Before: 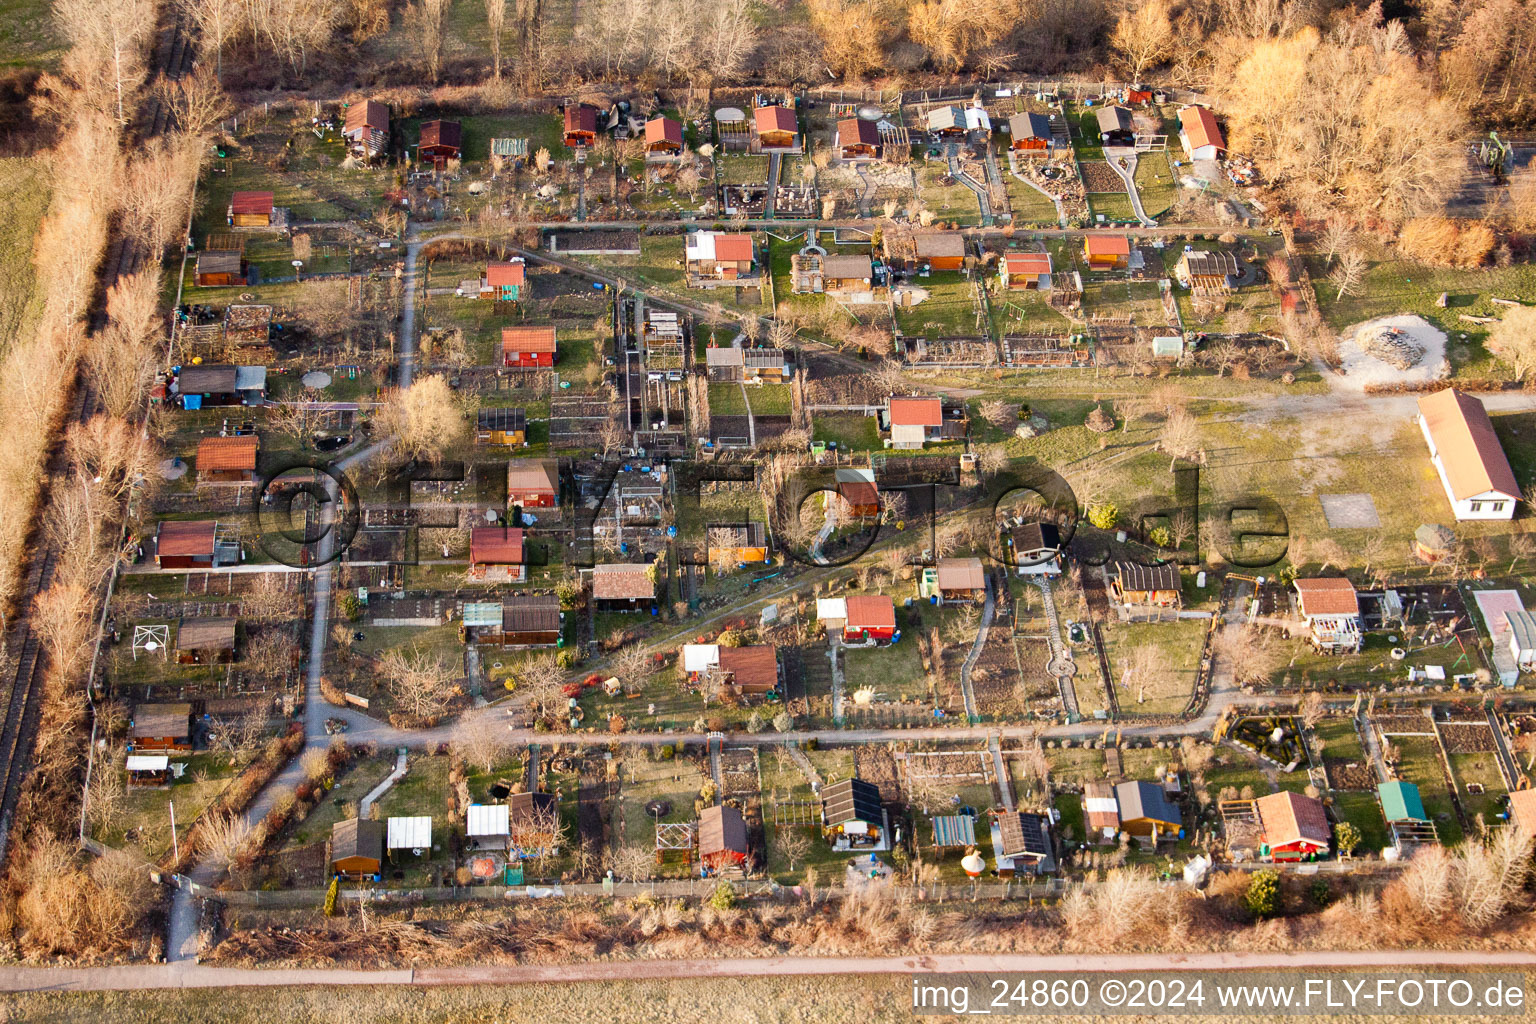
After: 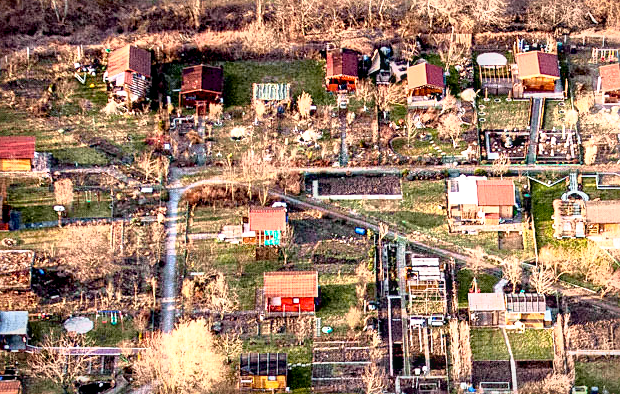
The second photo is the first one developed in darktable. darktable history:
crop: left 15.559%, top 5.43%, right 44.05%, bottom 56.078%
base curve: curves: ch0 [(0.017, 0) (0.425, 0.441) (0.844, 0.933) (1, 1)], preserve colors none
local contrast: on, module defaults
sharpen: on, module defaults
tone curve: curves: ch0 [(0, 0) (0.105, 0.068) (0.195, 0.162) (0.283, 0.283) (0.384, 0.404) (0.485, 0.531) (0.638, 0.681) (0.795, 0.879) (1, 0.977)]; ch1 [(0, 0) (0.161, 0.092) (0.35, 0.33) (0.379, 0.401) (0.456, 0.469) (0.504, 0.501) (0.512, 0.523) (0.58, 0.597) (0.635, 0.646) (1, 1)]; ch2 [(0, 0) (0.371, 0.362) (0.437, 0.437) (0.5, 0.5) (0.53, 0.523) (0.56, 0.58) (0.622, 0.606) (1, 1)], color space Lab, independent channels, preserve colors none
color balance rgb: linear chroma grading › global chroma 14.553%, perceptual saturation grading › global saturation 0.42%, global vibrance -23.595%
exposure: black level correction 0, exposure 0.703 EV, compensate exposure bias true, compensate highlight preservation false
vignetting: fall-off start 97.71%, fall-off radius 99.19%, width/height ratio 1.375
